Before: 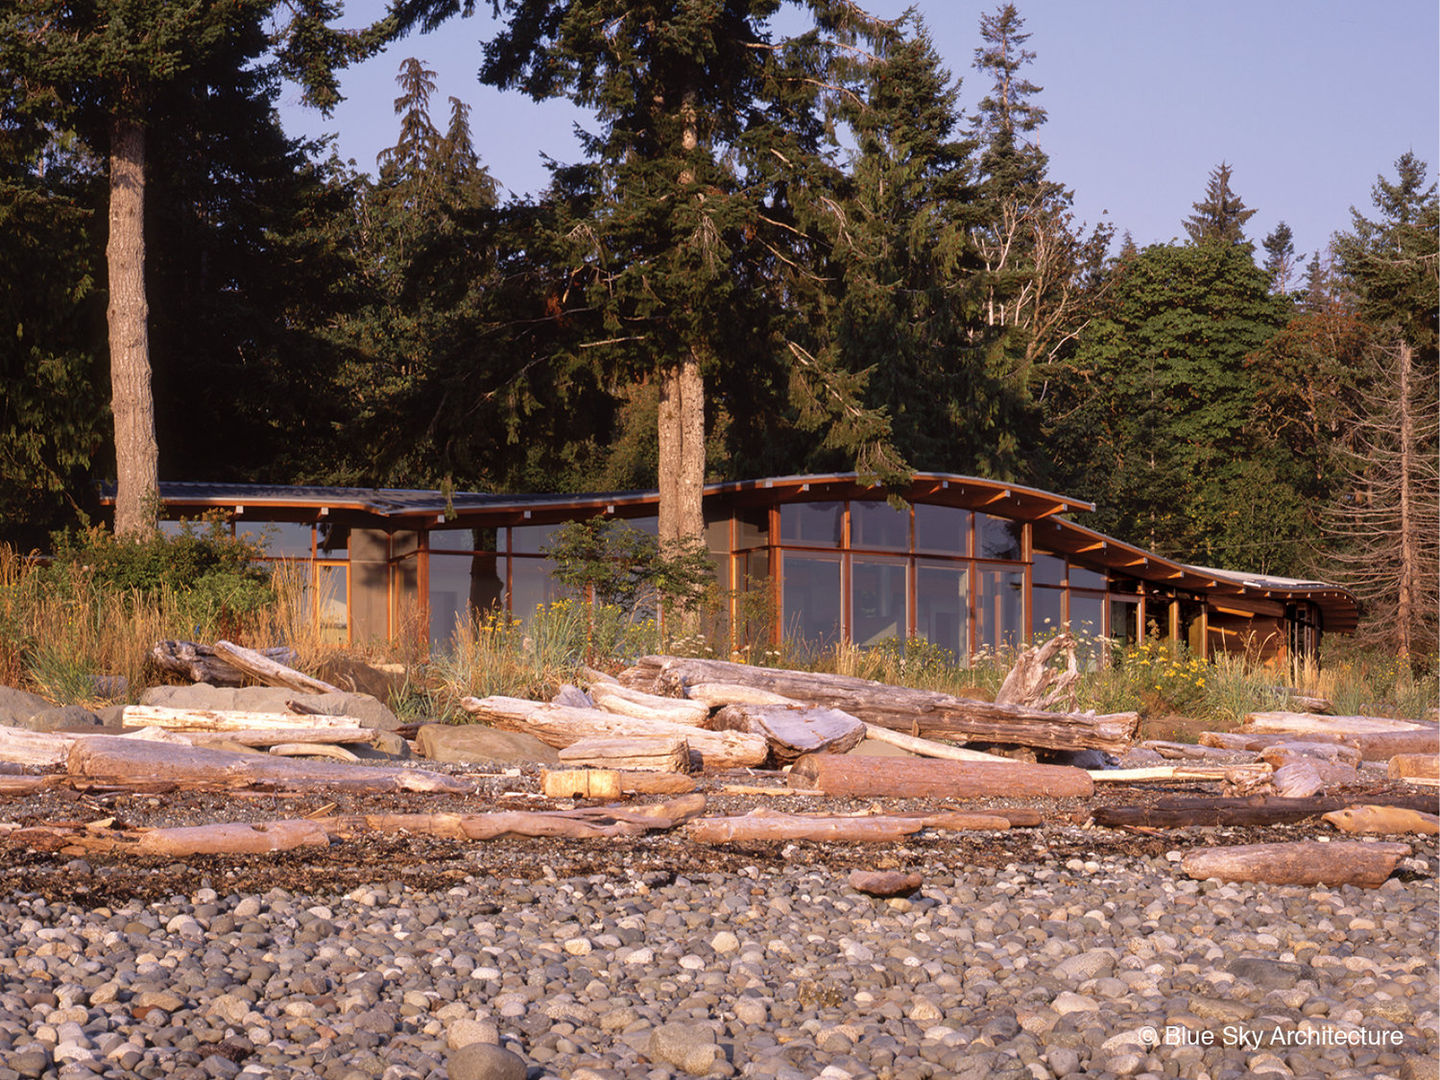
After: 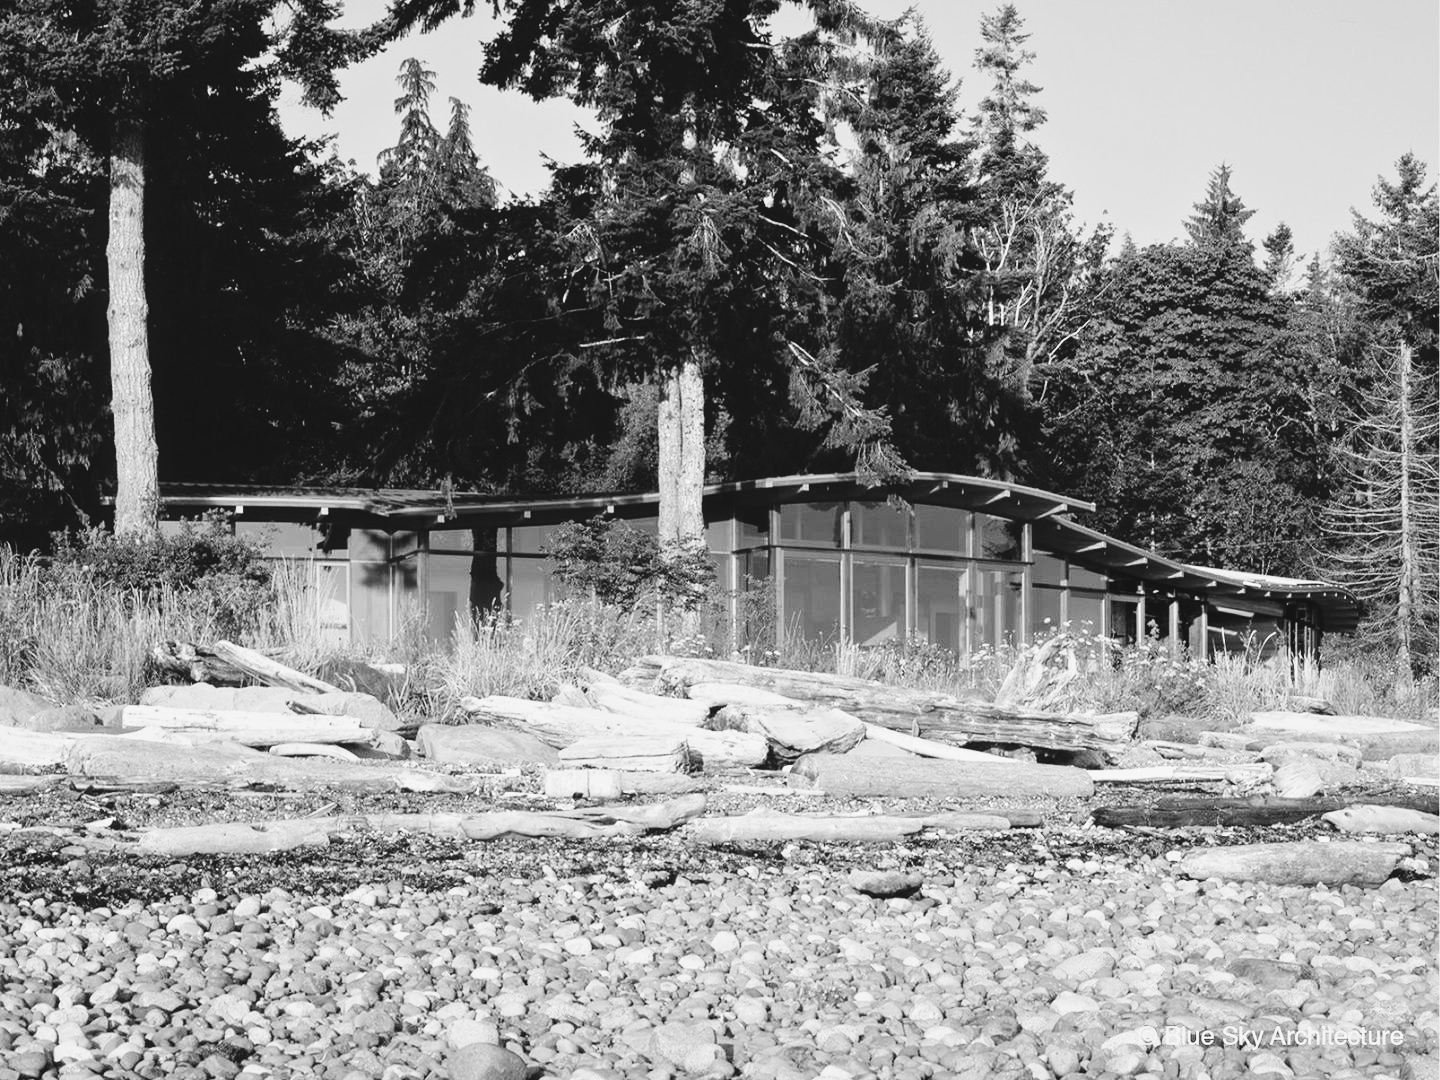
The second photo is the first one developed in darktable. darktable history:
monochrome: a 73.58, b 64.21
velvia: on, module defaults
base curve: curves: ch0 [(0, 0.003) (0.001, 0.002) (0.006, 0.004) (0.02, 0.022) (0.048, 0.086) (0.094, 0.234) (0.162, 0.431) (0.258, 0.629) (0.385, 0.8) (0.548, 0.918) (0.751, 0.988) (1, 1)], preserve colors none
color balance: lift [1, 1.015, 0.987, 0.985], gamma [1, 0.959, 1.042, 0.958], gain [0.927, 0.938, 1.072, 0.928], contrast 1.5%
